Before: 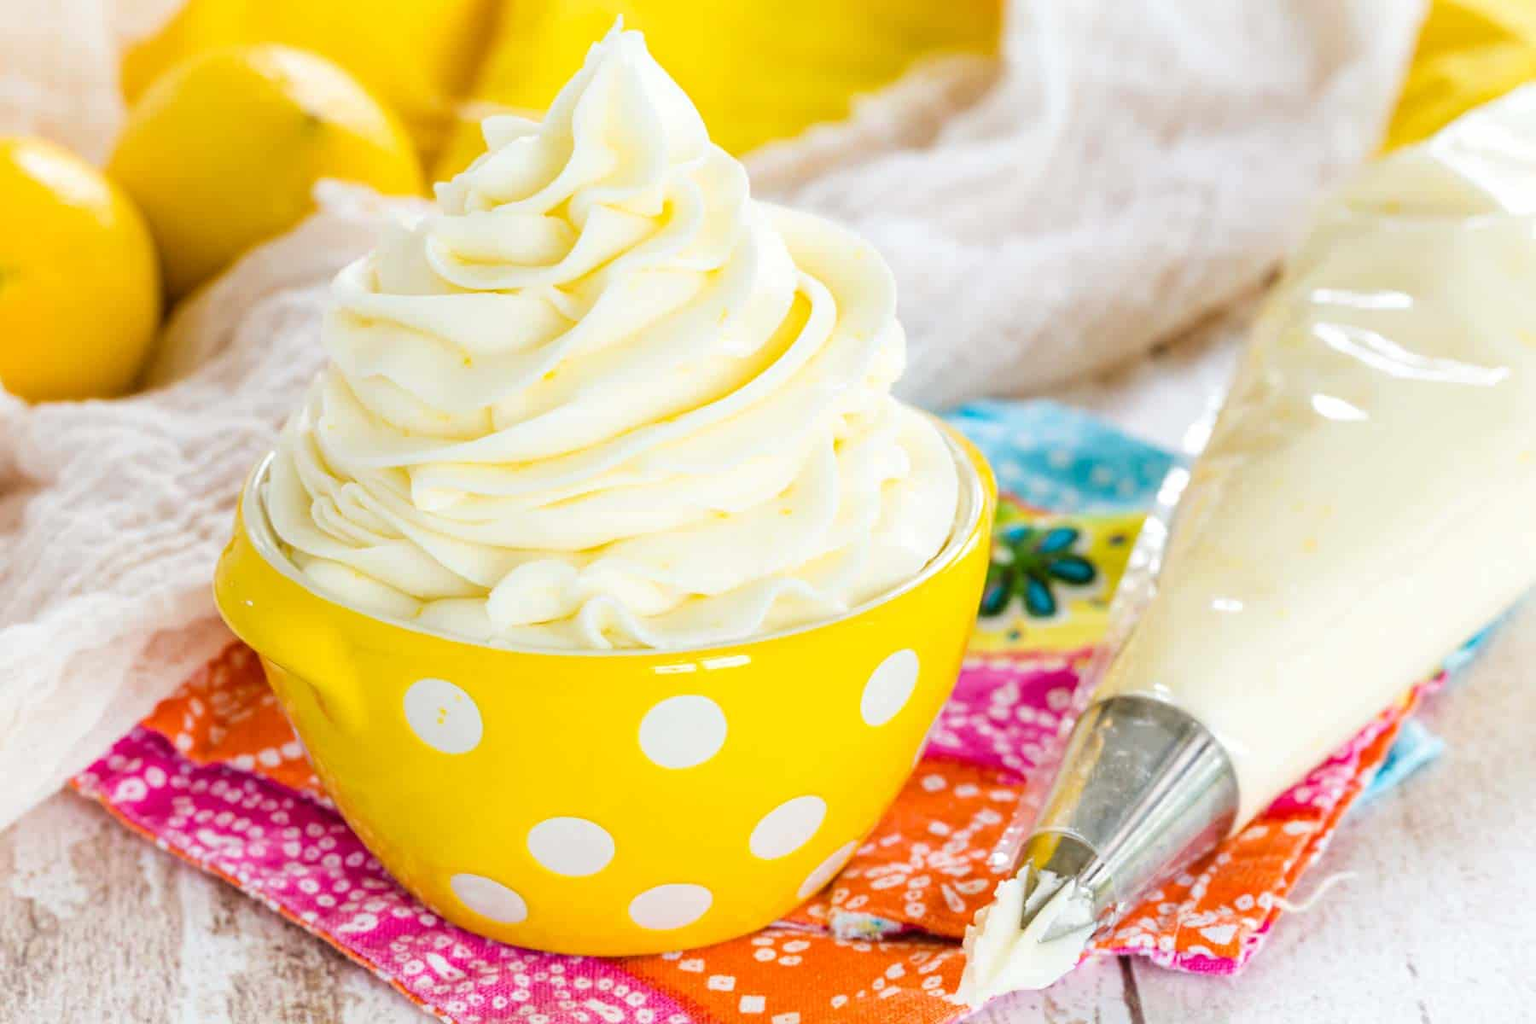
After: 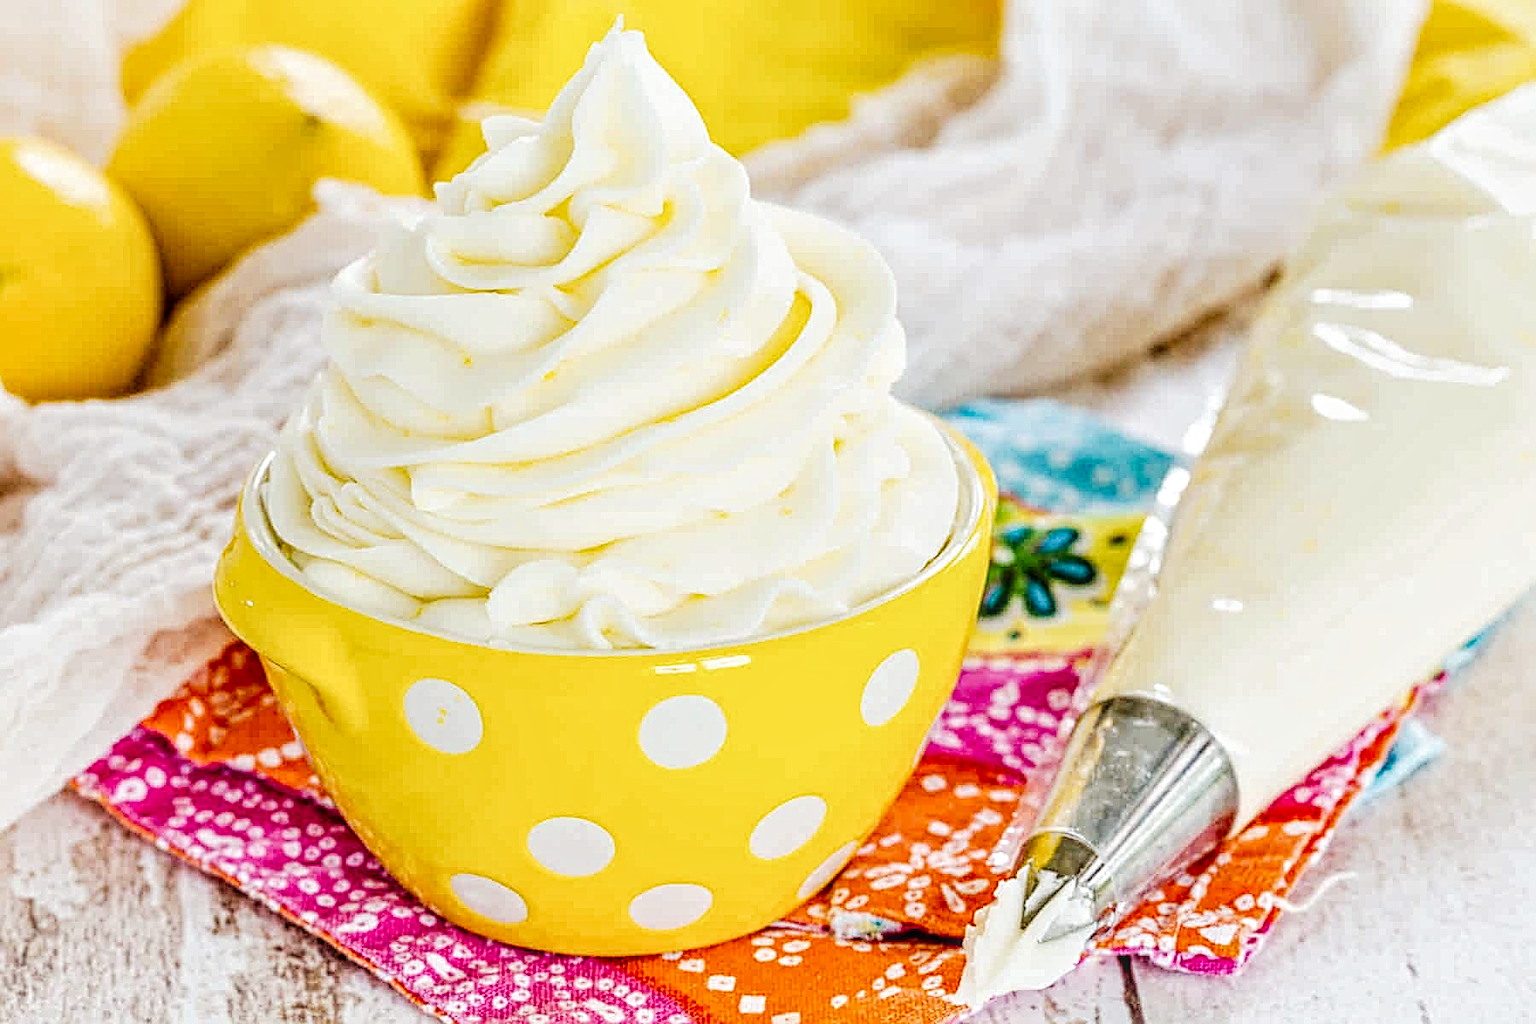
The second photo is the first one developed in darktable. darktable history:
contrast equalizer: y [[0.5, 0.542, 0.583, 0.625, 0.667, 0.708], [0.5 ×6], [0.5 ×6], [0 ×6], [0 ×6]]
velvia: strength 8.99%
local contrast: highlights 5%, shadows 6%, detail 134%
sharpen: on, module defaults
tone curve: curves: ch0 [(0, 0) (0.091, 0.066) (0.184, 0.16) (0.491, 0.519) (0.748, 0.765) (1, 0.919)]; ch1 [(0, 0) (0.179, 0.173) (0.322, 0.32) (0.424, 0.424) (0.502, 0.504) (0.56, 0.578) (0.631, 0.675) (0.777, 0.806) (1, 1)]; ch2 [(0, 0) (0.434, 0.447) (0.483, 0.487) (0.547, 0.573) (0.676, 0.673) (1, 1)], preserve colors none
exposure: exposure 0.201 EV, compensate exposure bias true, compensate highlight preservation false
